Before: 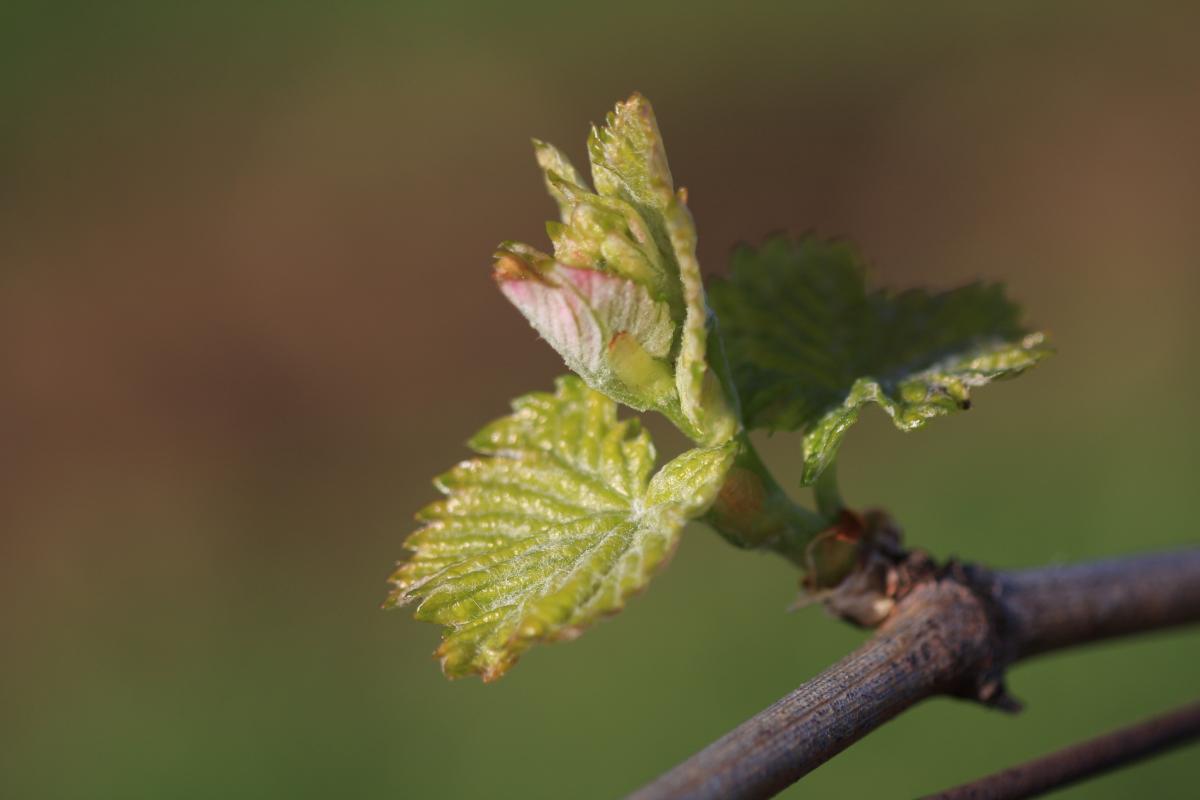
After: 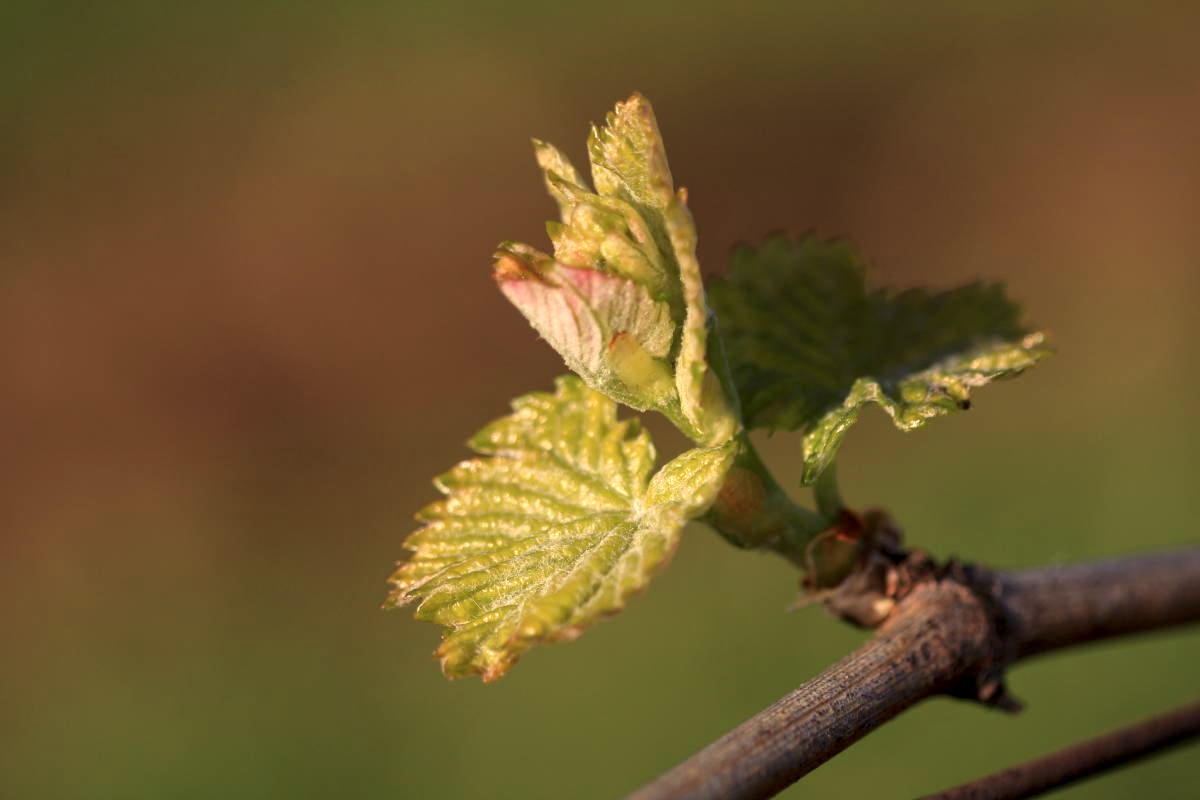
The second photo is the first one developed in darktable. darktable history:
white balance: red 1.138, green 0.996, blue 0.812
local contrast: highlights 25%, shadows 75%, midtone range 0.75
